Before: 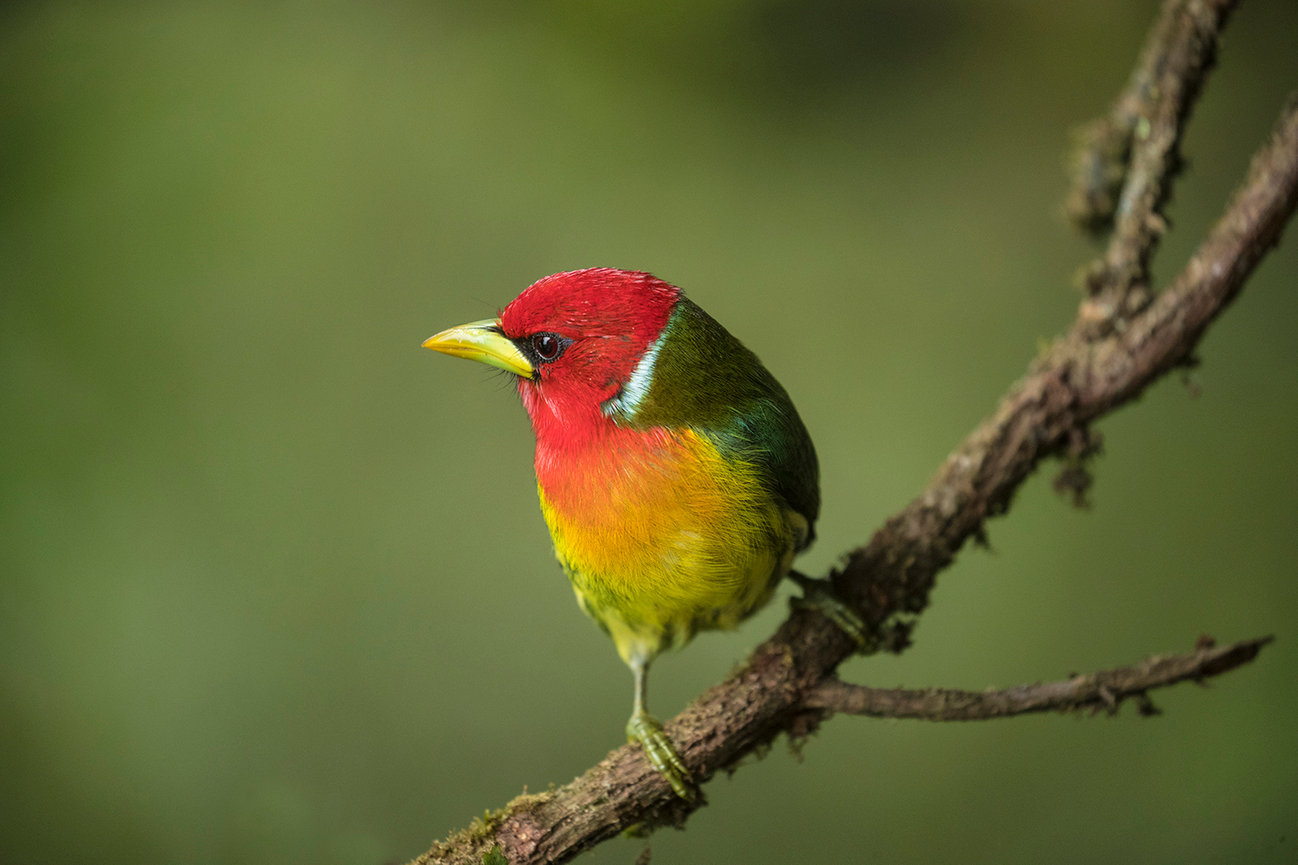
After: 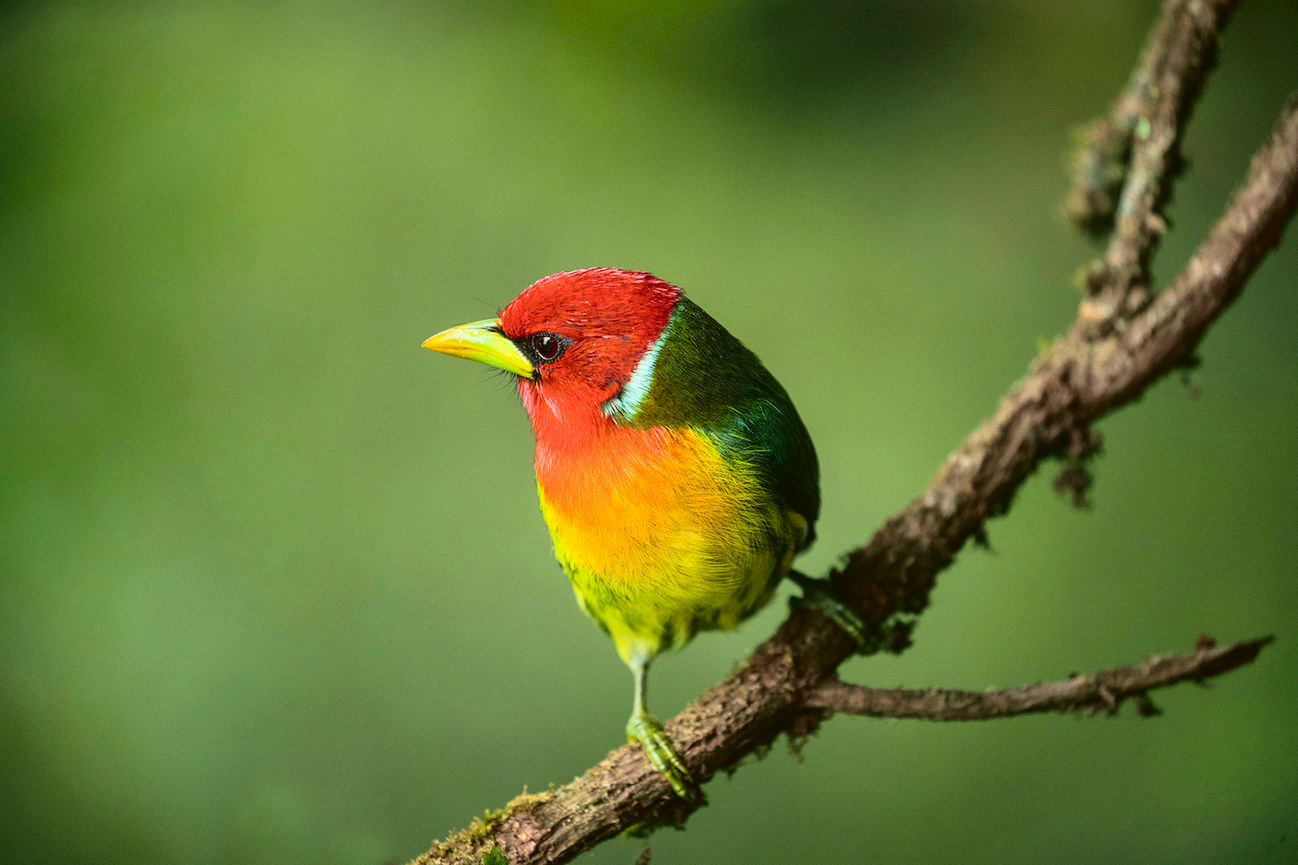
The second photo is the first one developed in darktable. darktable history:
tone curve: curves: ch0 [(0, 0.036) (0.037, 0.042) (0.167, 0.143) (0.433, 0.502) (0.531, 0.637) (0.696, 0.825) (0.856, 0.92) (1, 0.98)]; ch1 [(0, 0) (0.424, 0.383) (0.482, 0.459) (0.501, 0.5) (0.522, 0.526) (0.559, 0.563) (0.604, 0.646) (0.715, 0.729) (1, 1)]; ch2 [(0, 0) (0.369, 0.388) (0.45, 0.48) (0.499, 0.502) (0.504, 0.504) (0.512, 0.526) (0.581, 0.595) (0.708, 0.786) (1, 1)], color space Lab, independent channels, preserve colors none
tone equalizer: on, module defaults
